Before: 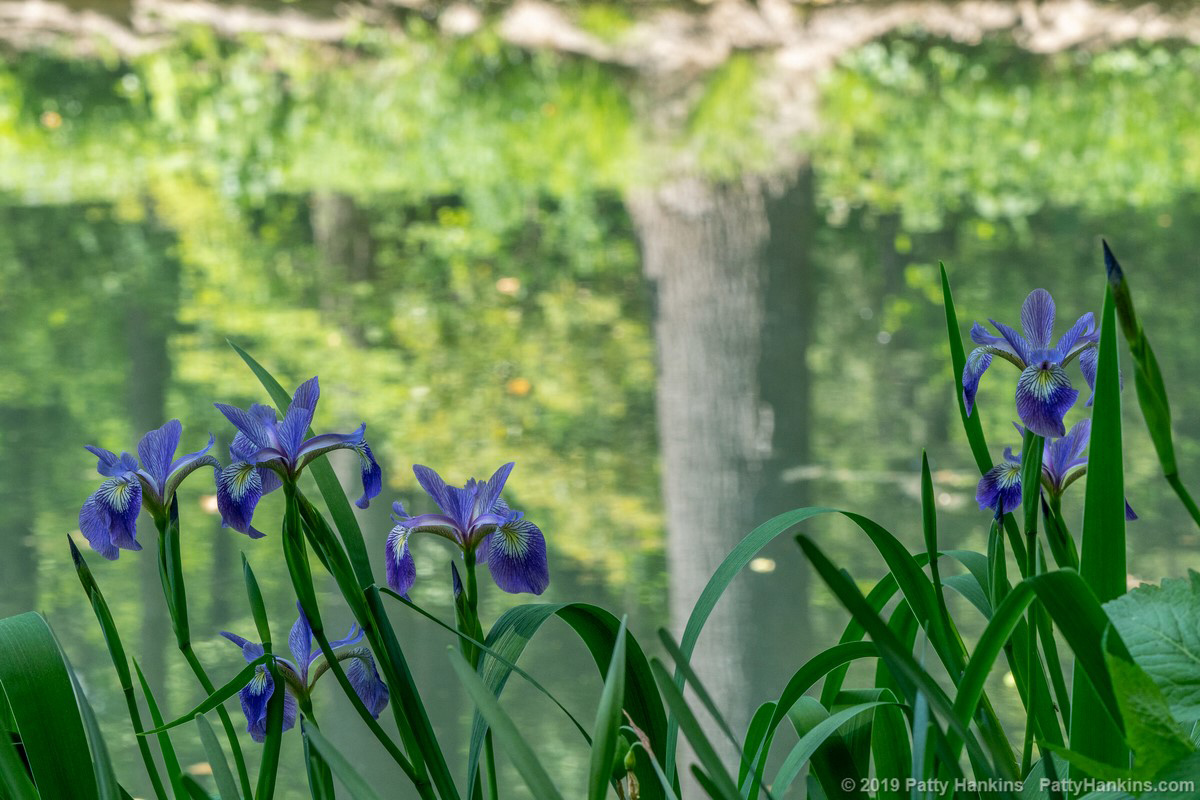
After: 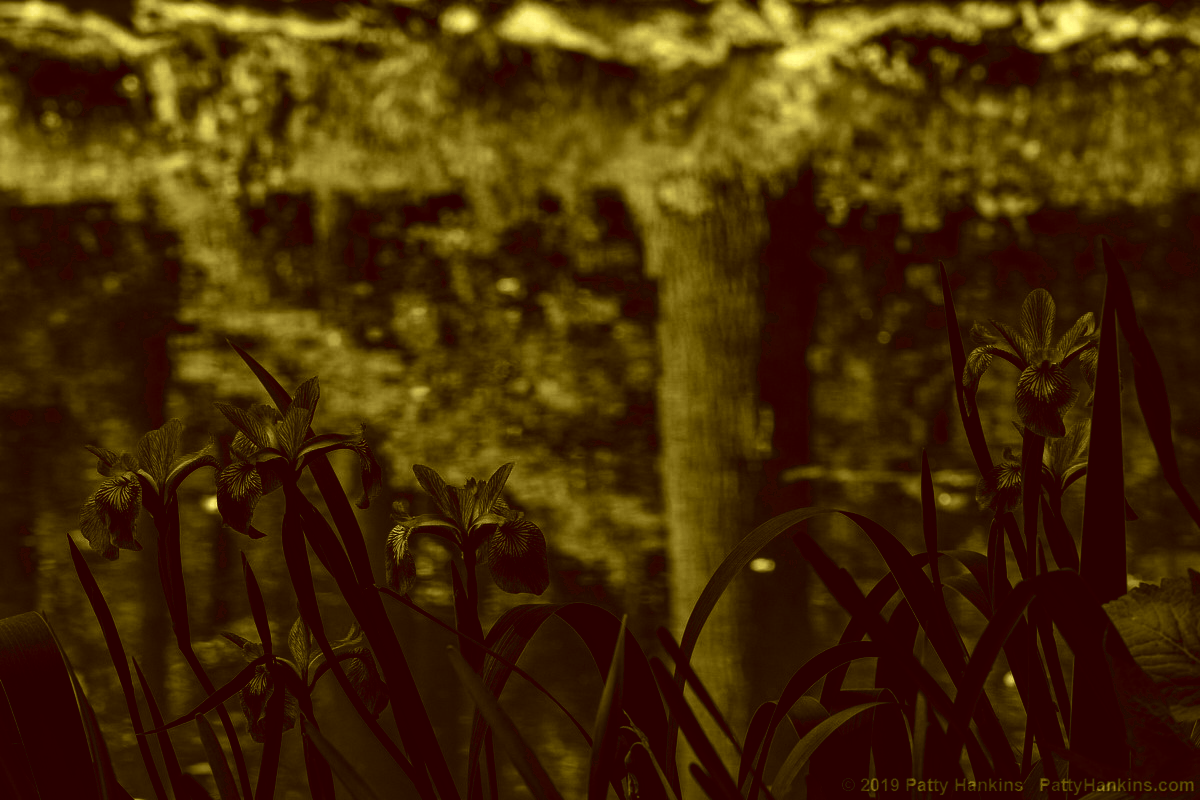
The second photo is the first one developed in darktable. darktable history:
color balance rgb: shadows lift › chroma 2%, shadows lift › hue 263°, highlights gain › chroma 8%, highlights gain › hue 84°, linear chroma grading › global chroma -15%, saturation formula JzAzBz (2021)
color calibration: output gray [0.23, 0.37, 0.4, 0], gray › normalize channels true, illuminant same as pipeline (D50), adaptation XYZ, x 0.346, y 0.359, gamut compression 0
contrast brightness saturation: brightness -1, saturation 1
velvia: strength 39.63%
rgb levels: levels [[0.013, 0.434, 0.89], [0, 0.5, 1], [0, 0.5, 1]]
local contrast: mode bilateral grid, contrast 25, coarseness 50, detail 123%, midtone range 0.2
color correction: highlights a* -5.3, highlights b* 9.8, shadows a* 9.8, shadows b* 24.26
